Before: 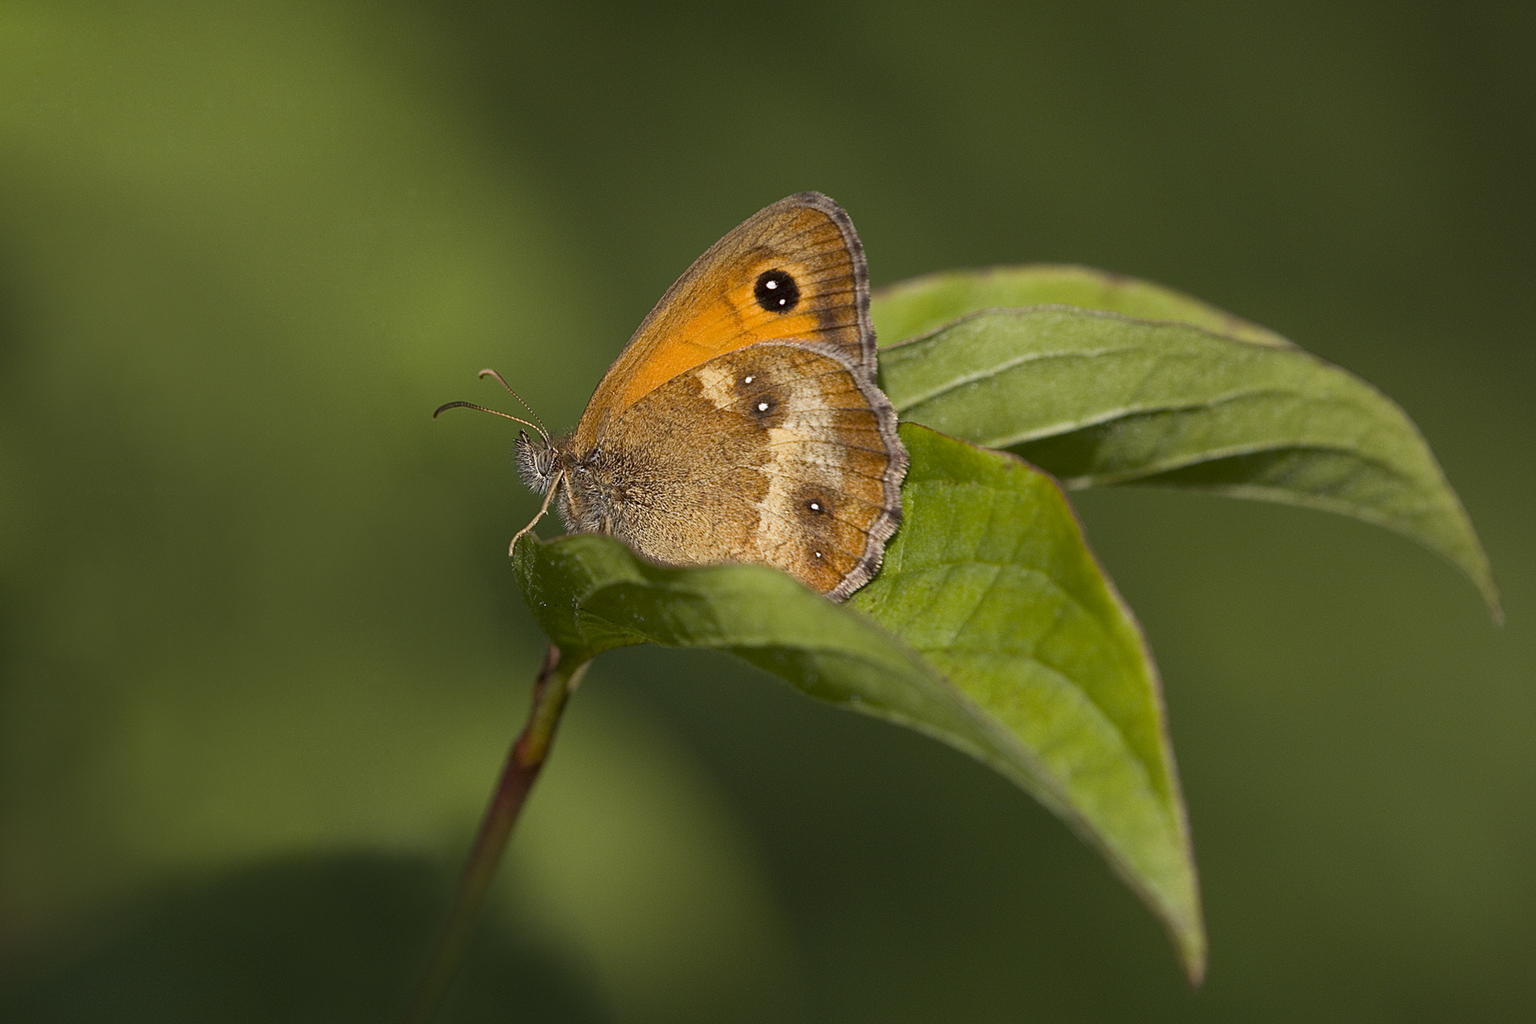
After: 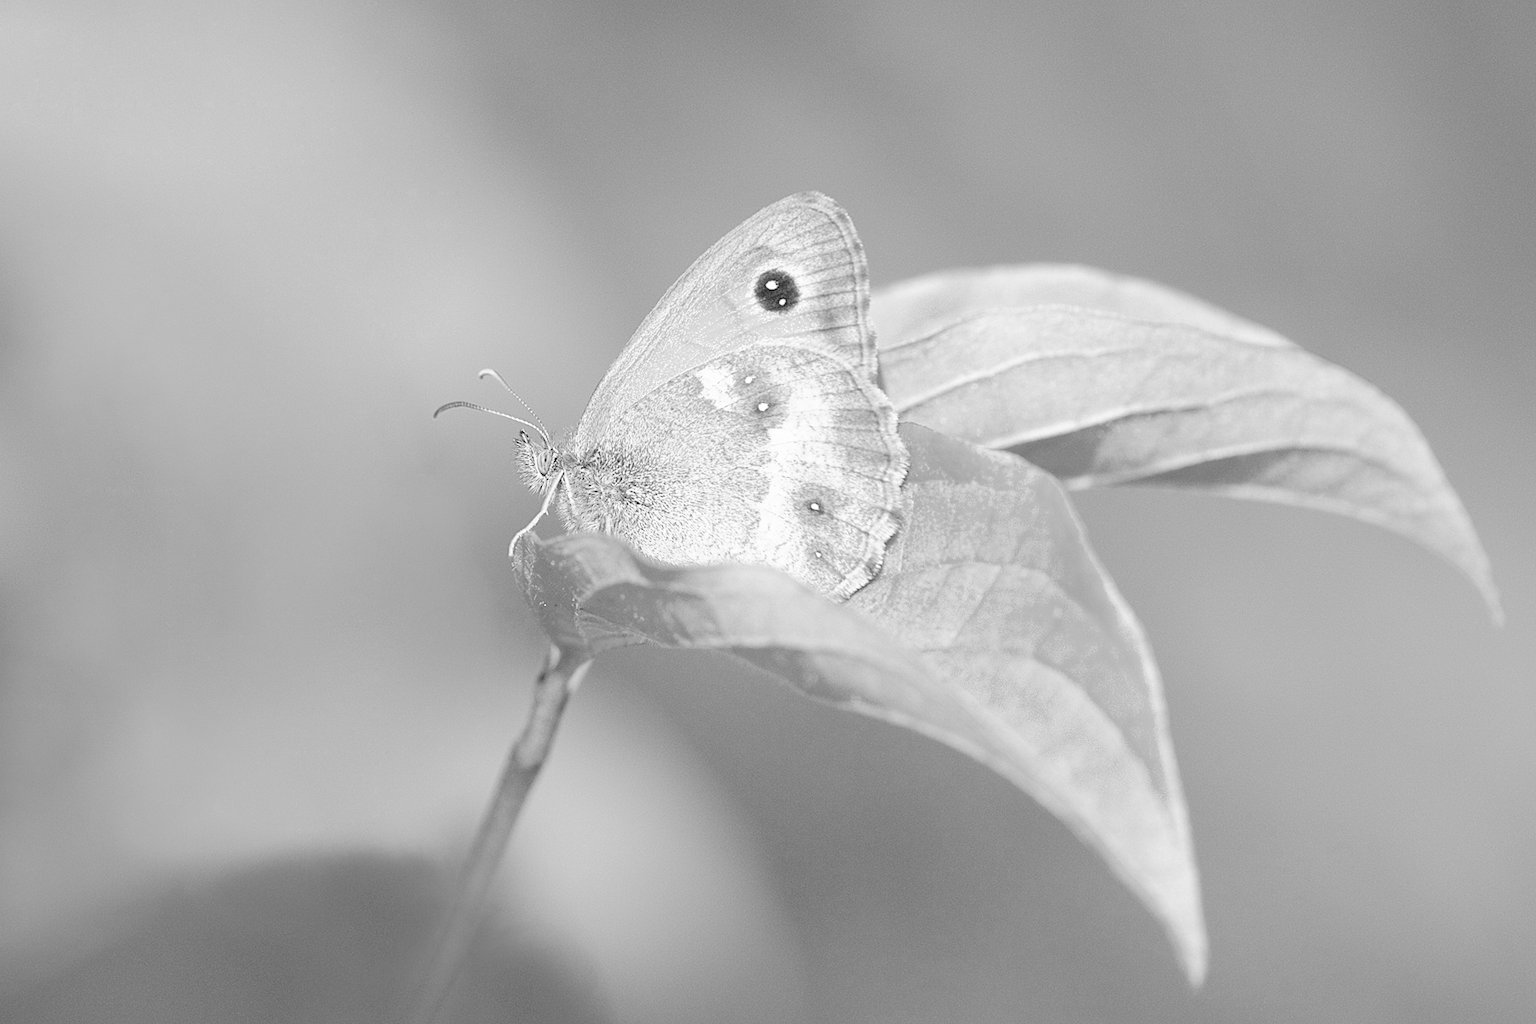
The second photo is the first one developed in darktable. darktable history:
tone curve: curves: ch0 [(0, 0) (0.003, 0.003) (0.011, 0.005) (0.025, 0.008) (0.044, 0.012) (0.069, 0.02) (0.1, 0.031) (0.136, 0.047) (0.177, 0.088) (0.224, 0.141) (0.277, 0.222) (0.335, 0.32) (0.399, 0.422) (0.468, 0.523) (0.543, 0.621) (0.623, 0.715) (0.709, 0.796) (0.801, 0.88) (0.898, 0.962) (1, 1)], preserve colors none
color look up table: target L [89.87, 85.1, 70.41, 50.03, 71.6, 53.07, 46.02, 51.85, 32.98, 33.49, 41.8, 1.013, 200.28, 101.02, 82.81, 73.56, 68.43, 65.25, 68.04, 65.65, 66.45, 43.19, 49.75, 45.17, 40.7, 89, 86.61, 84.72, 79.76, 68.04, 67.25, 68.04, 78.99, 73.95, 32.98, 58.35, 49.75, 35.34, 43.47, 29.78, 24.68, 17.8, 59.65, 78.22, 55.19, 49.17, 51.25, 39.34, 6.811], target a [-0.004, 0, 0, 0.001, 0, 0.001, 0.001, 0, 0.001, 0.001, 0.001, 0 ×10, 0.001 ×4, -0.005, 0 ×4, -0.002, 0, 0, 0, 0.001, 0, 0.001 ×6, 0, -0.002, 0, 0.001 ×4], target b [0.037, 0.003, 0.004, -0.003, 0.003, -0.002, -0.003, -0.002, -0.005, -0.005, -0.004, 0, 0, -0.001, 0.003, 0.003, 0.003, 0.004, 0.003, 0.003, 0.003, -0.003, -0.003, -0.003, -0.004, 0.037, 0.003 ×4, 0.004, 0.003, 0.003, 0.003, -0.005, -0.001, -0.003, -0.004, -0.003, -0.005, -0.004, -0.002, -0.001, 0.005, -0.002, -0.003, -0.002, -0.004, -0.001], num patches 49
